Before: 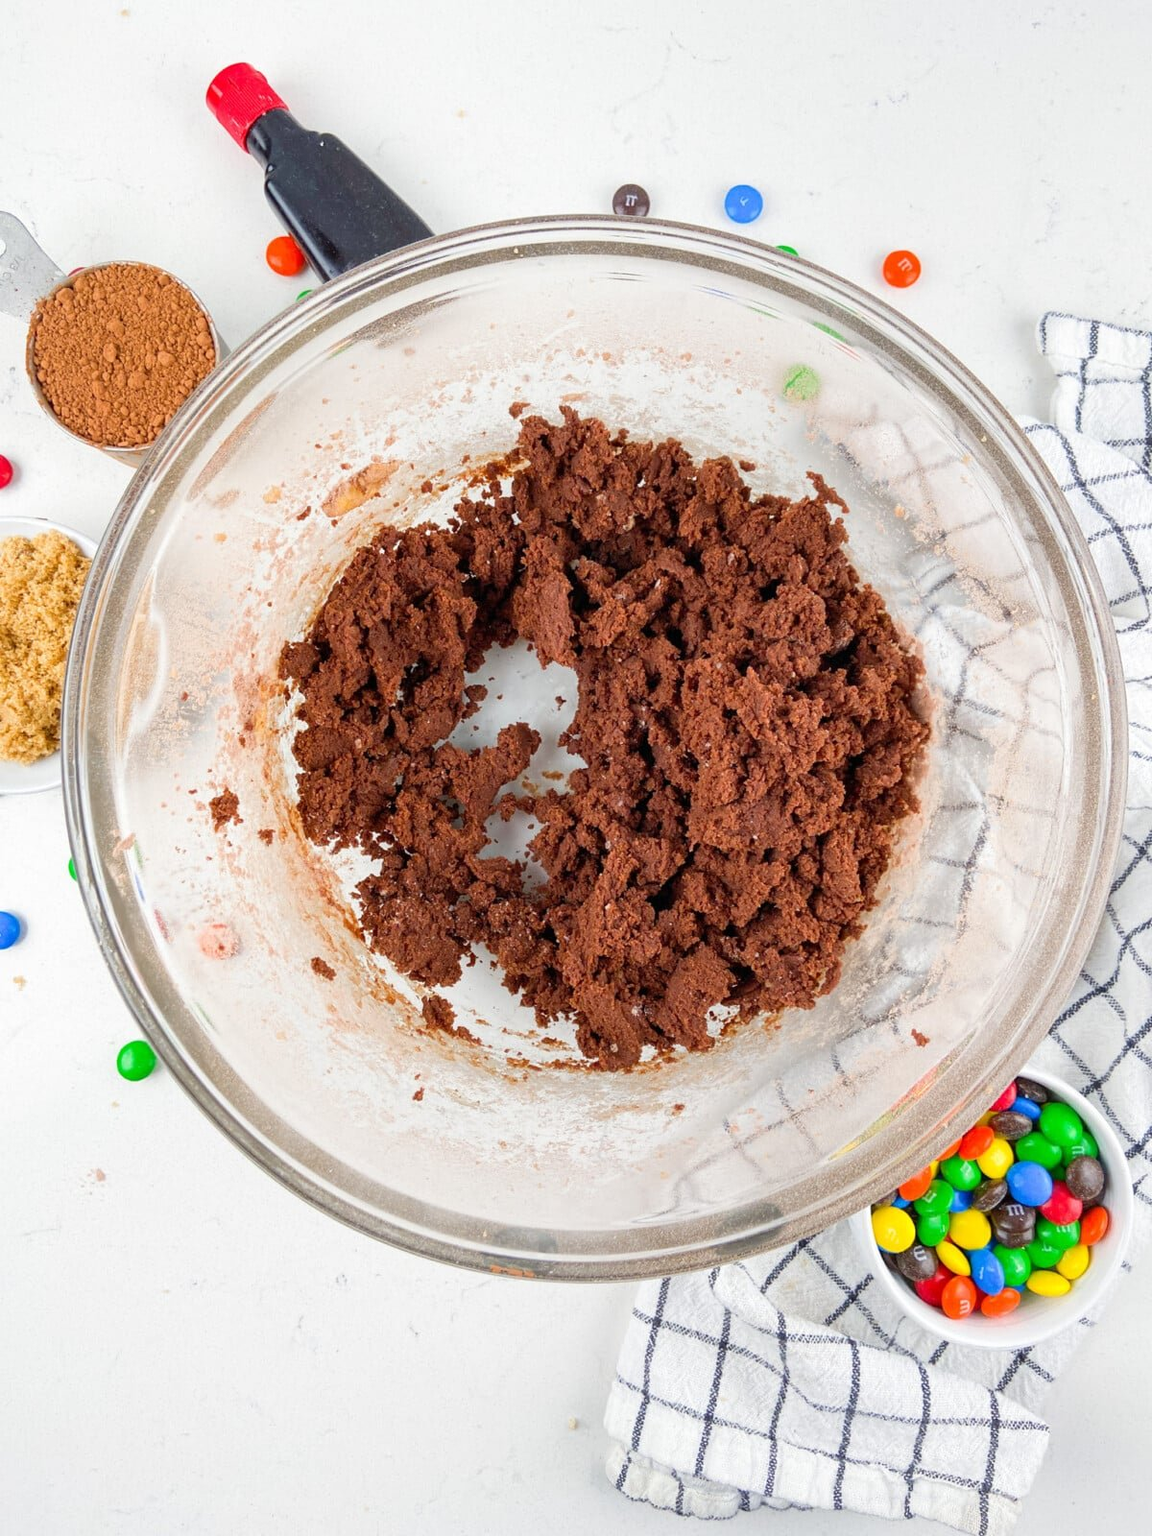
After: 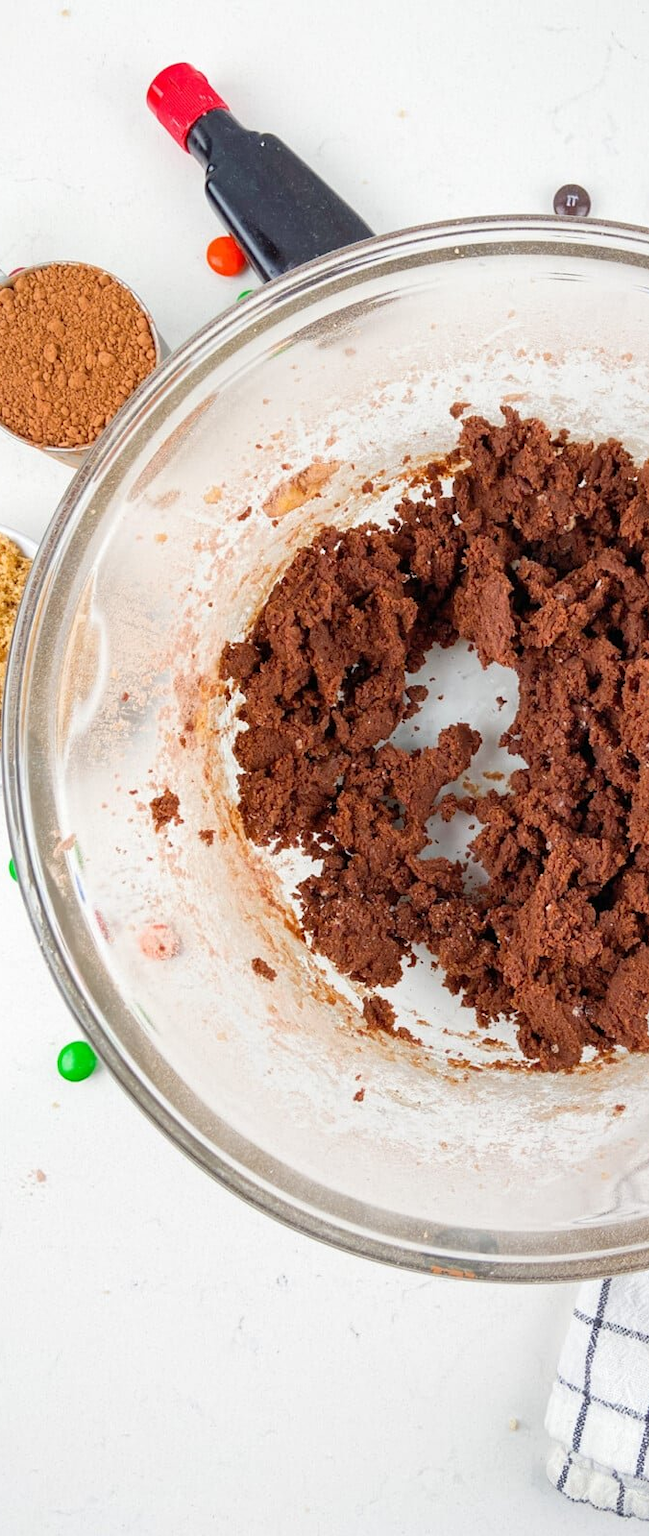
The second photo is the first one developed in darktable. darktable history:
crop: left 5.189%, right 38.458%
